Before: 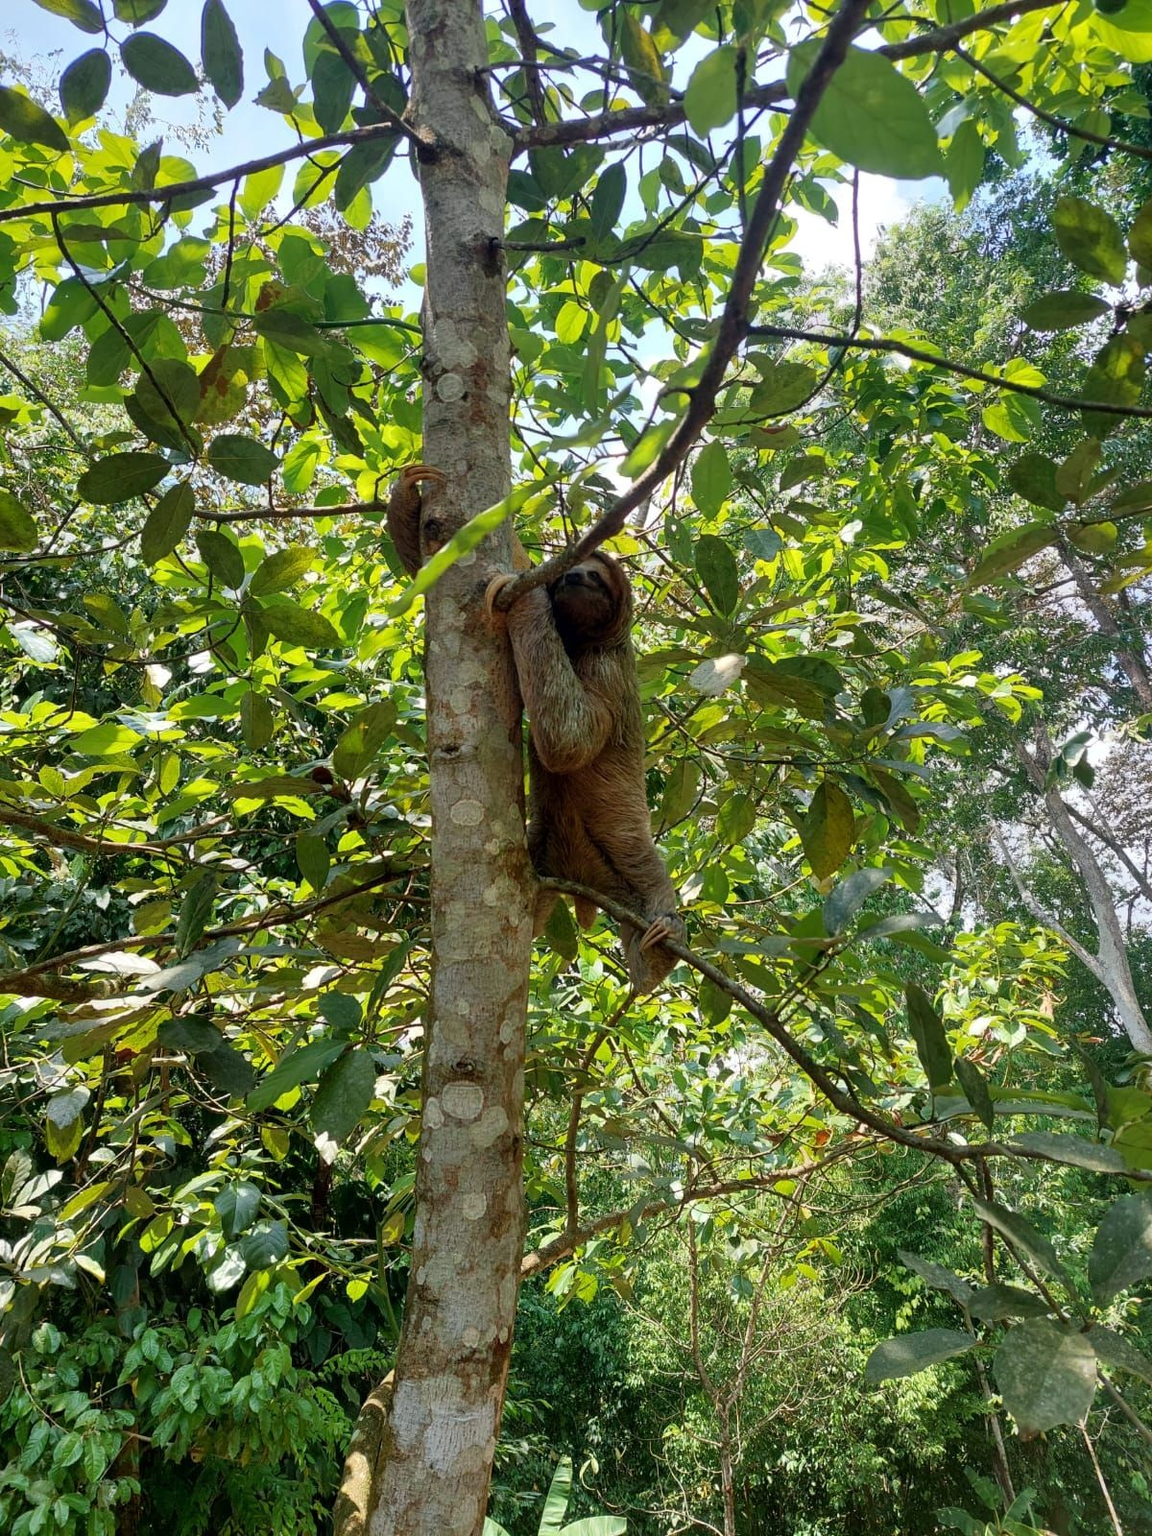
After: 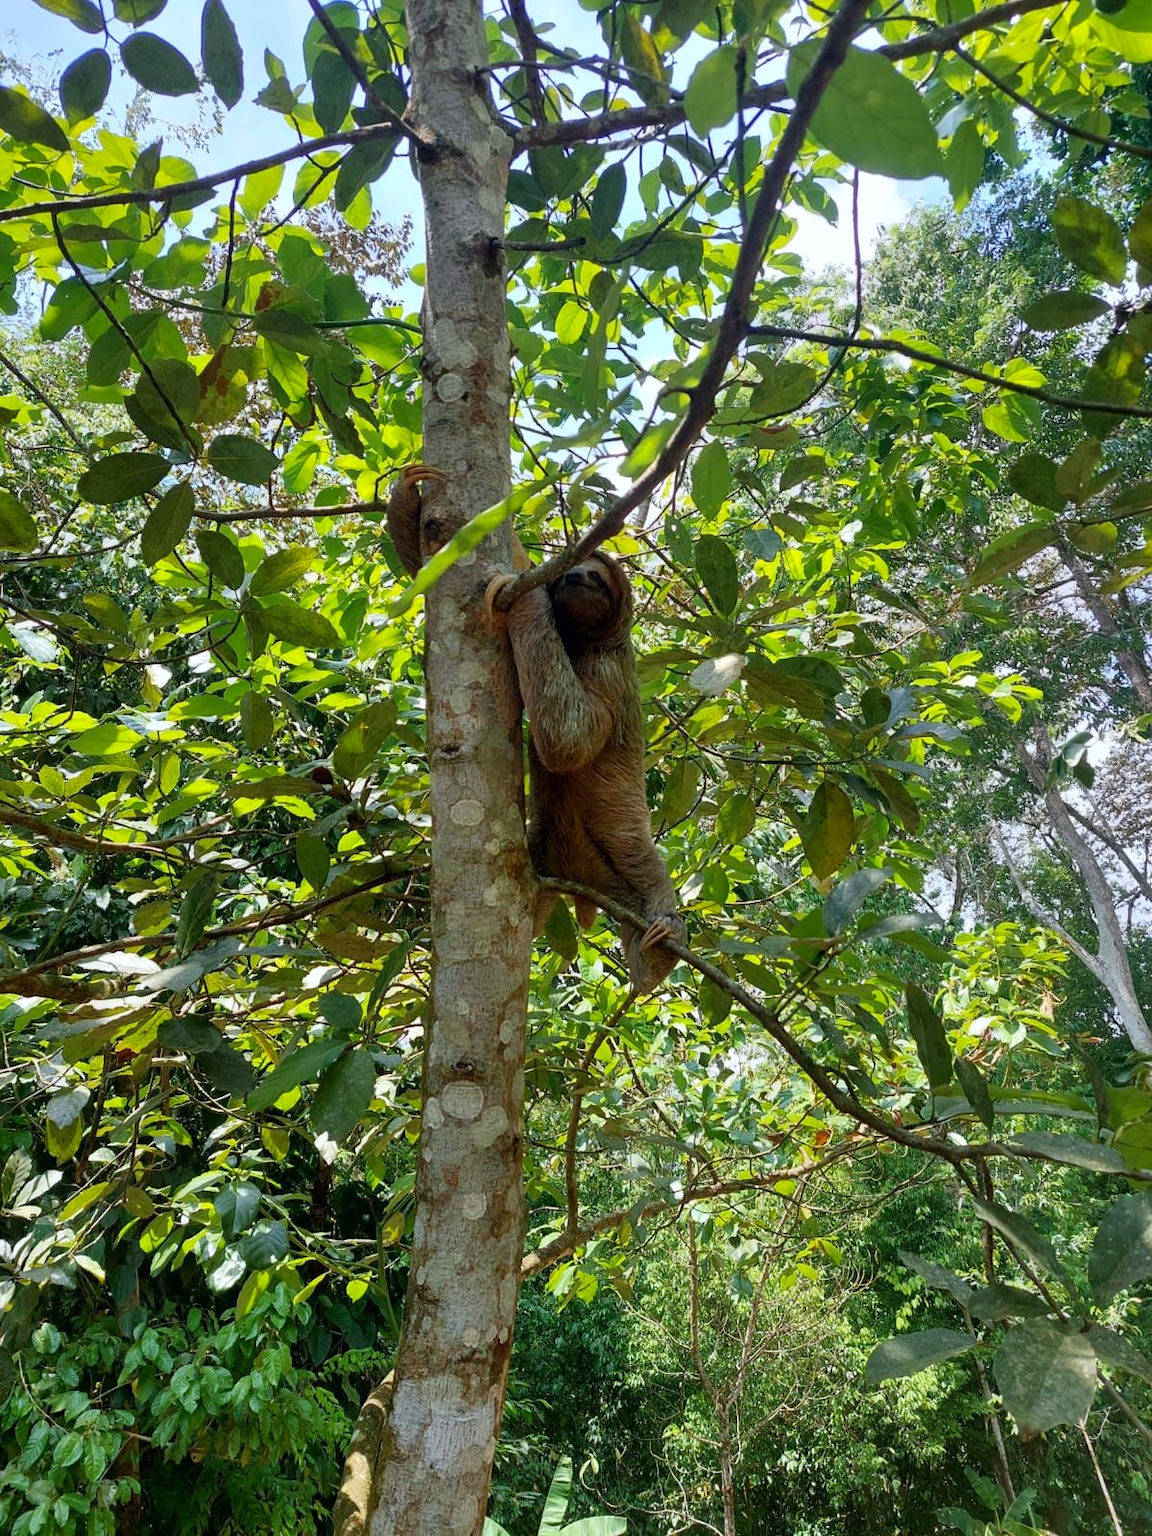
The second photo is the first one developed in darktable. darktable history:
white balance: red 0.976, blue 1.04
contrast brightness saturation: contrast 0.04, saturation 0.07
